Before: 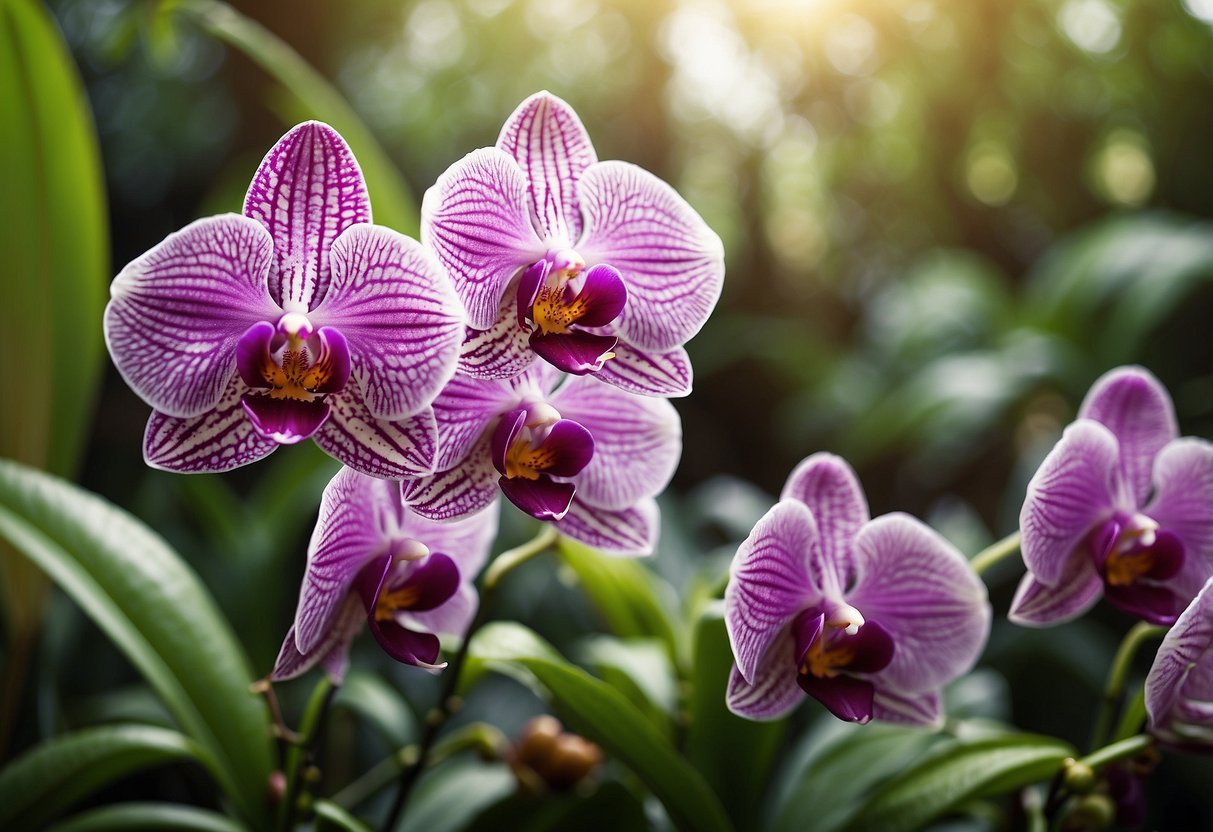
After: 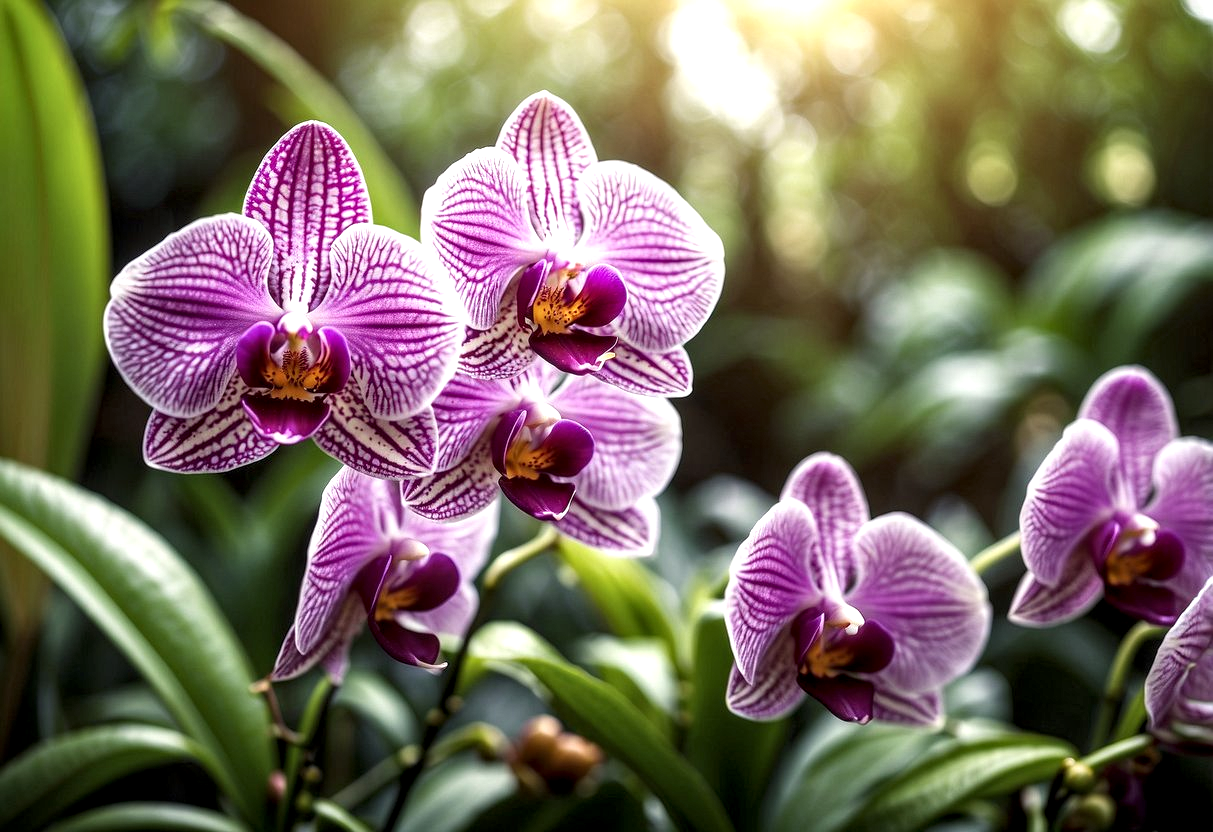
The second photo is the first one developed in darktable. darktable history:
exposure: exposure 0.378 EV, compensate highlight preservation false
local contrast: highlights 58%, detail 145%
